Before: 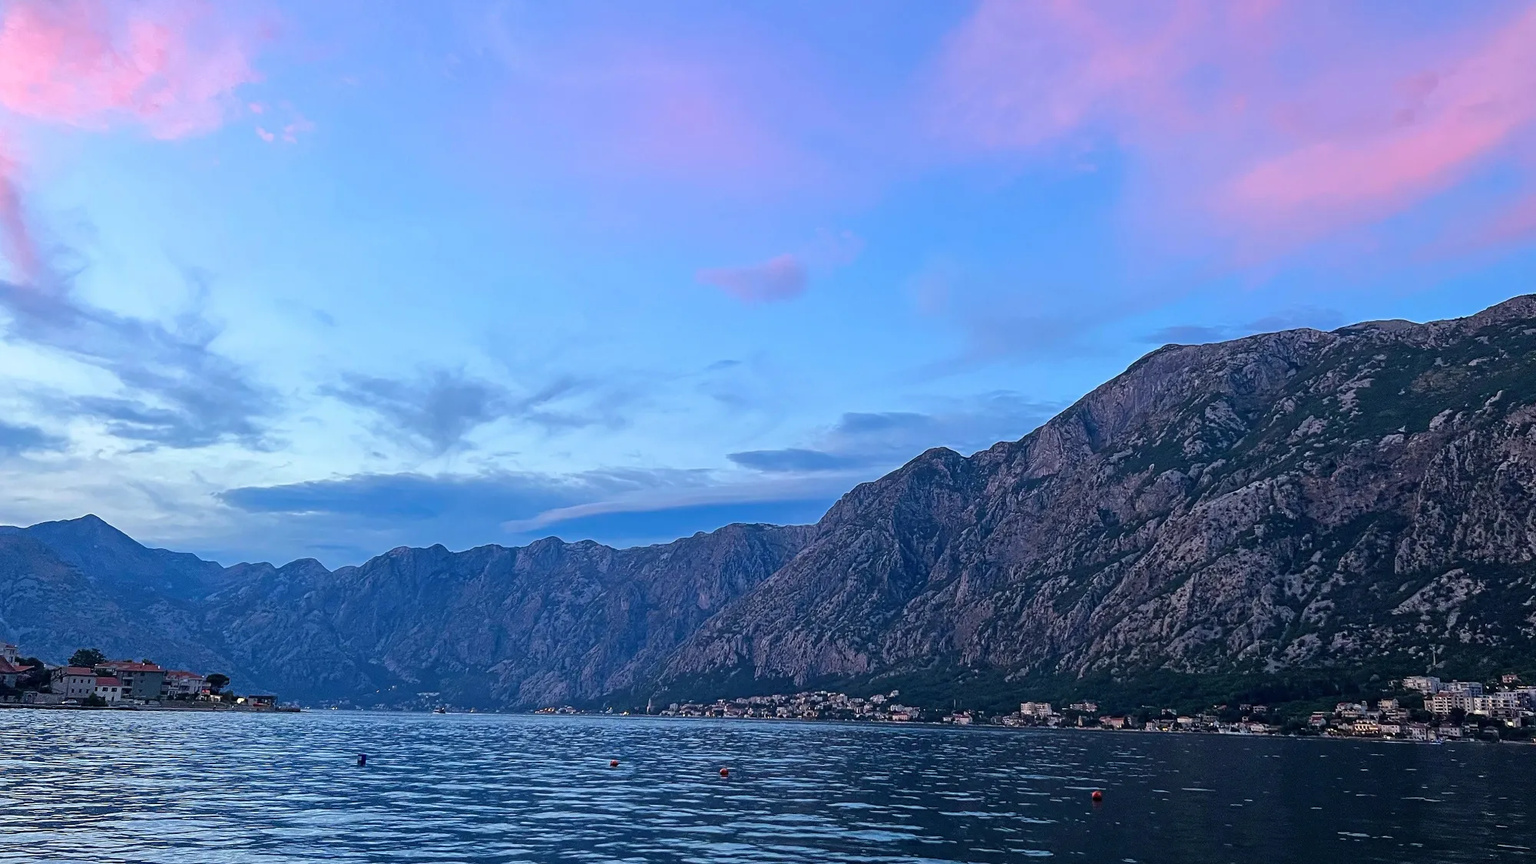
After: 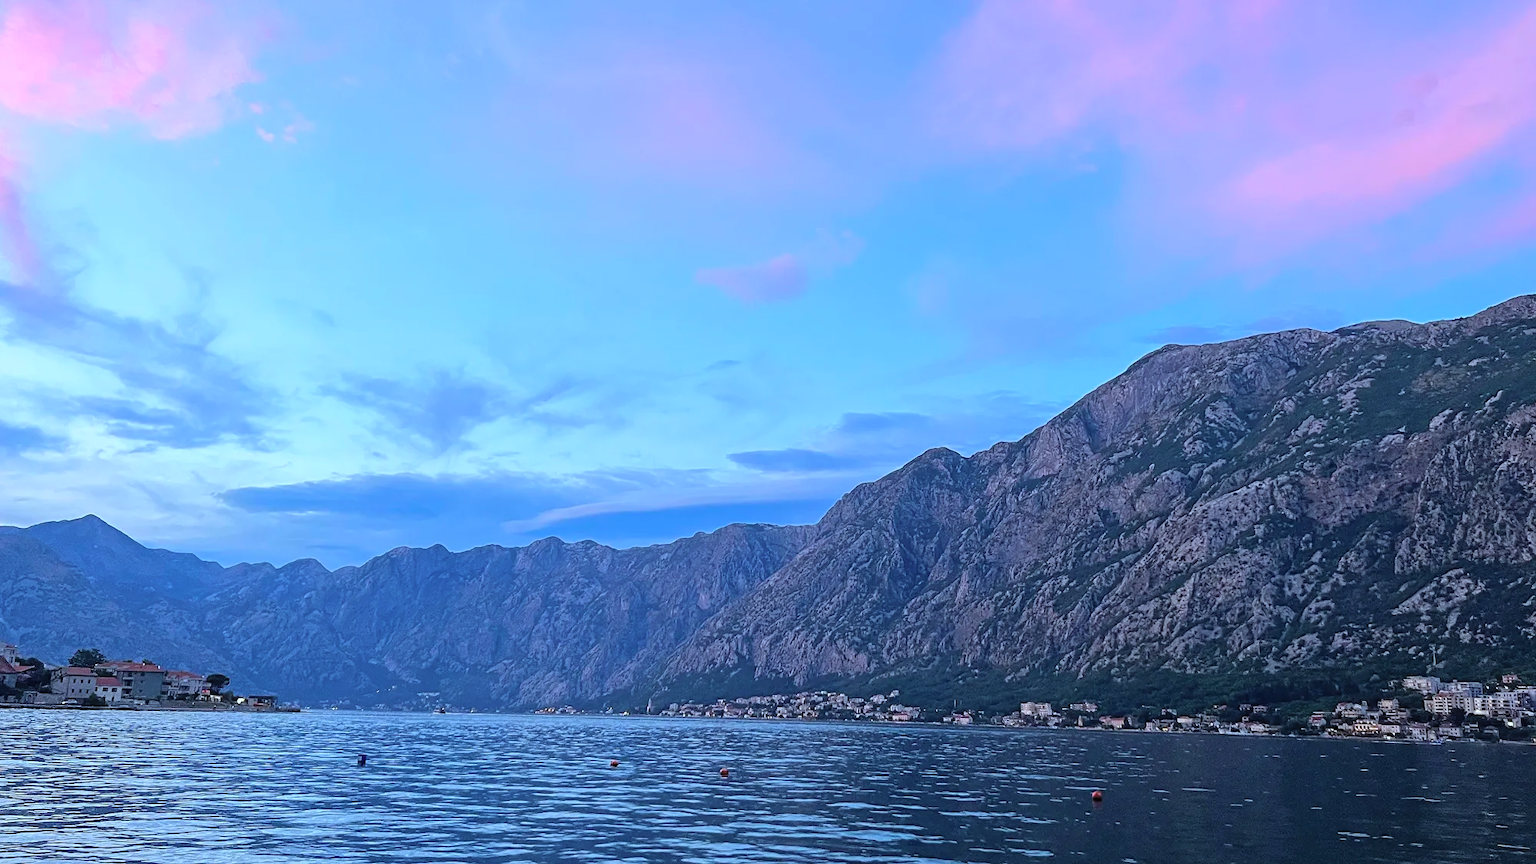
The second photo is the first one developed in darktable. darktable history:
color calibration: illuminant custom, x 0.368, y 0.373, temperature 4341.22 K
contrast brightness saturation: brightness 0.145
